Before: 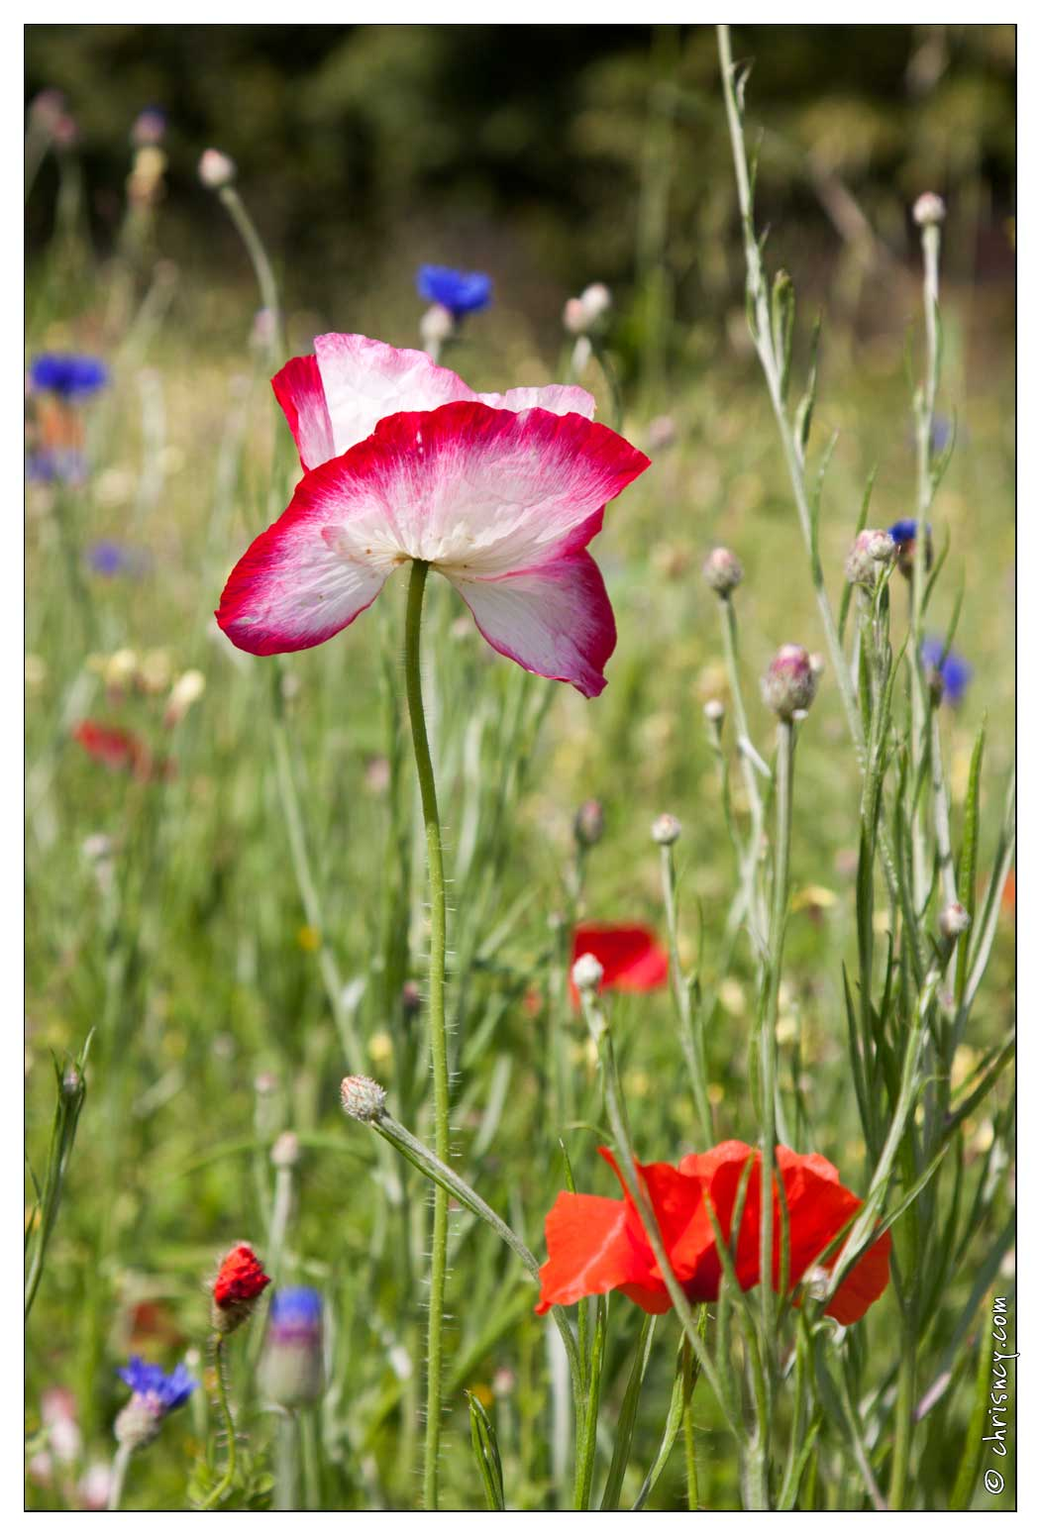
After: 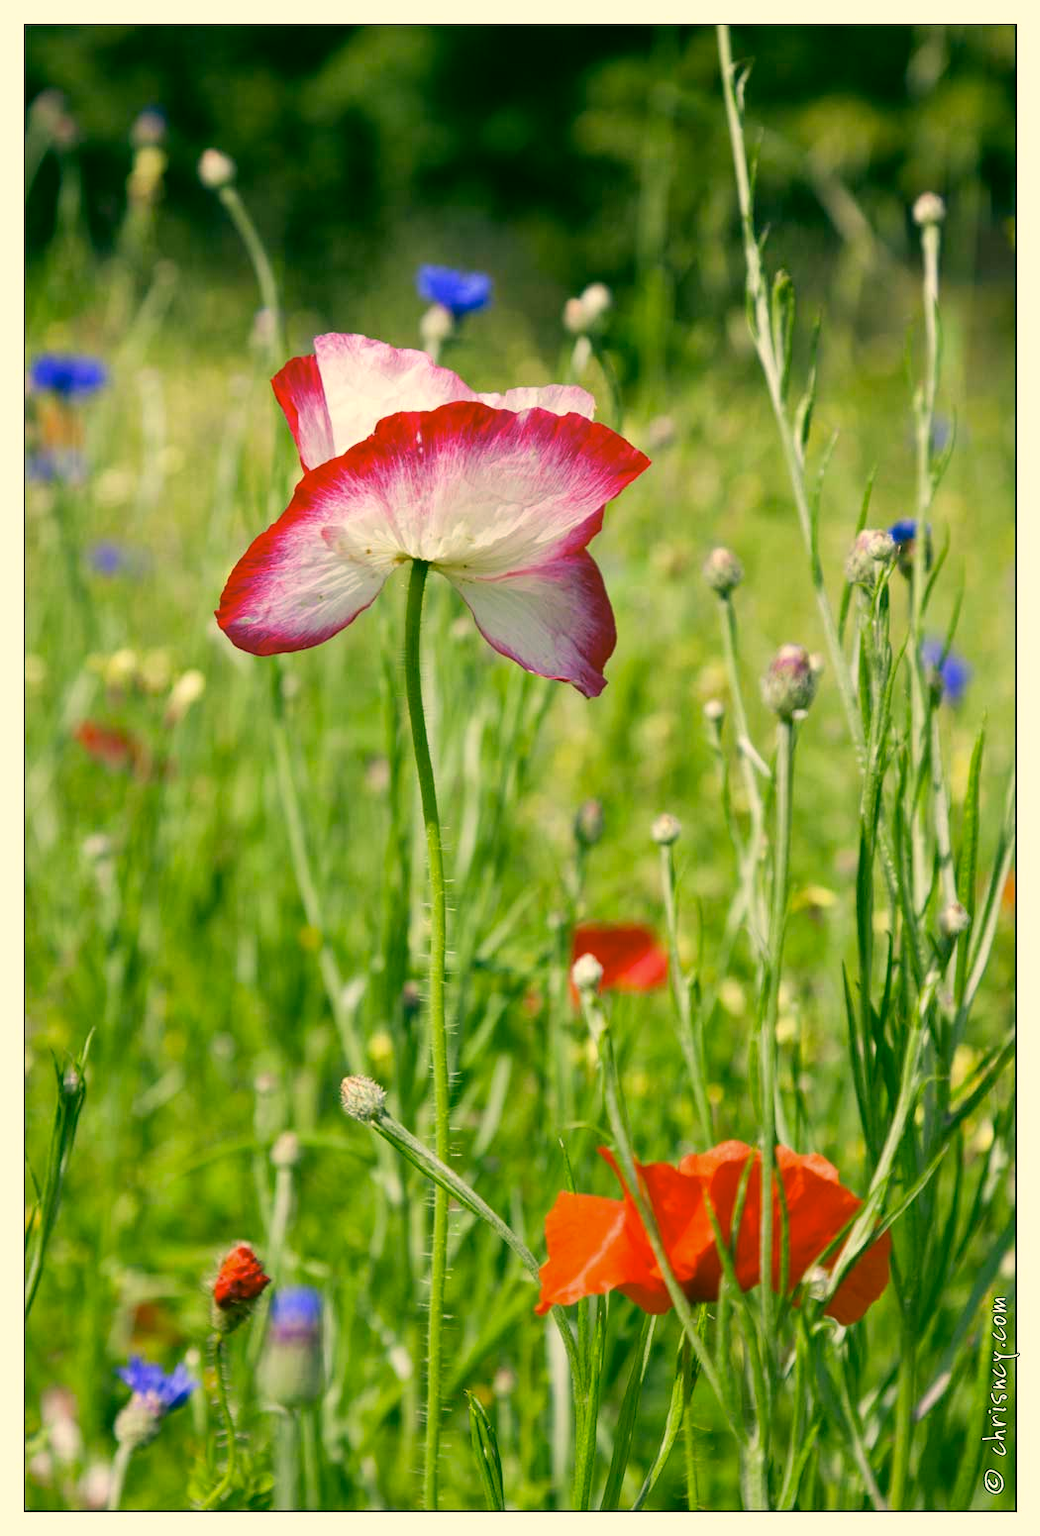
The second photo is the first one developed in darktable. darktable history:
white balance: red 0.924, blue 1.095
levels: levels [0, 0.478, 1]
color correction: highlights a* 5.62, highlights b* 33.57, shadows a* -25.86, shadows b* 4.02
